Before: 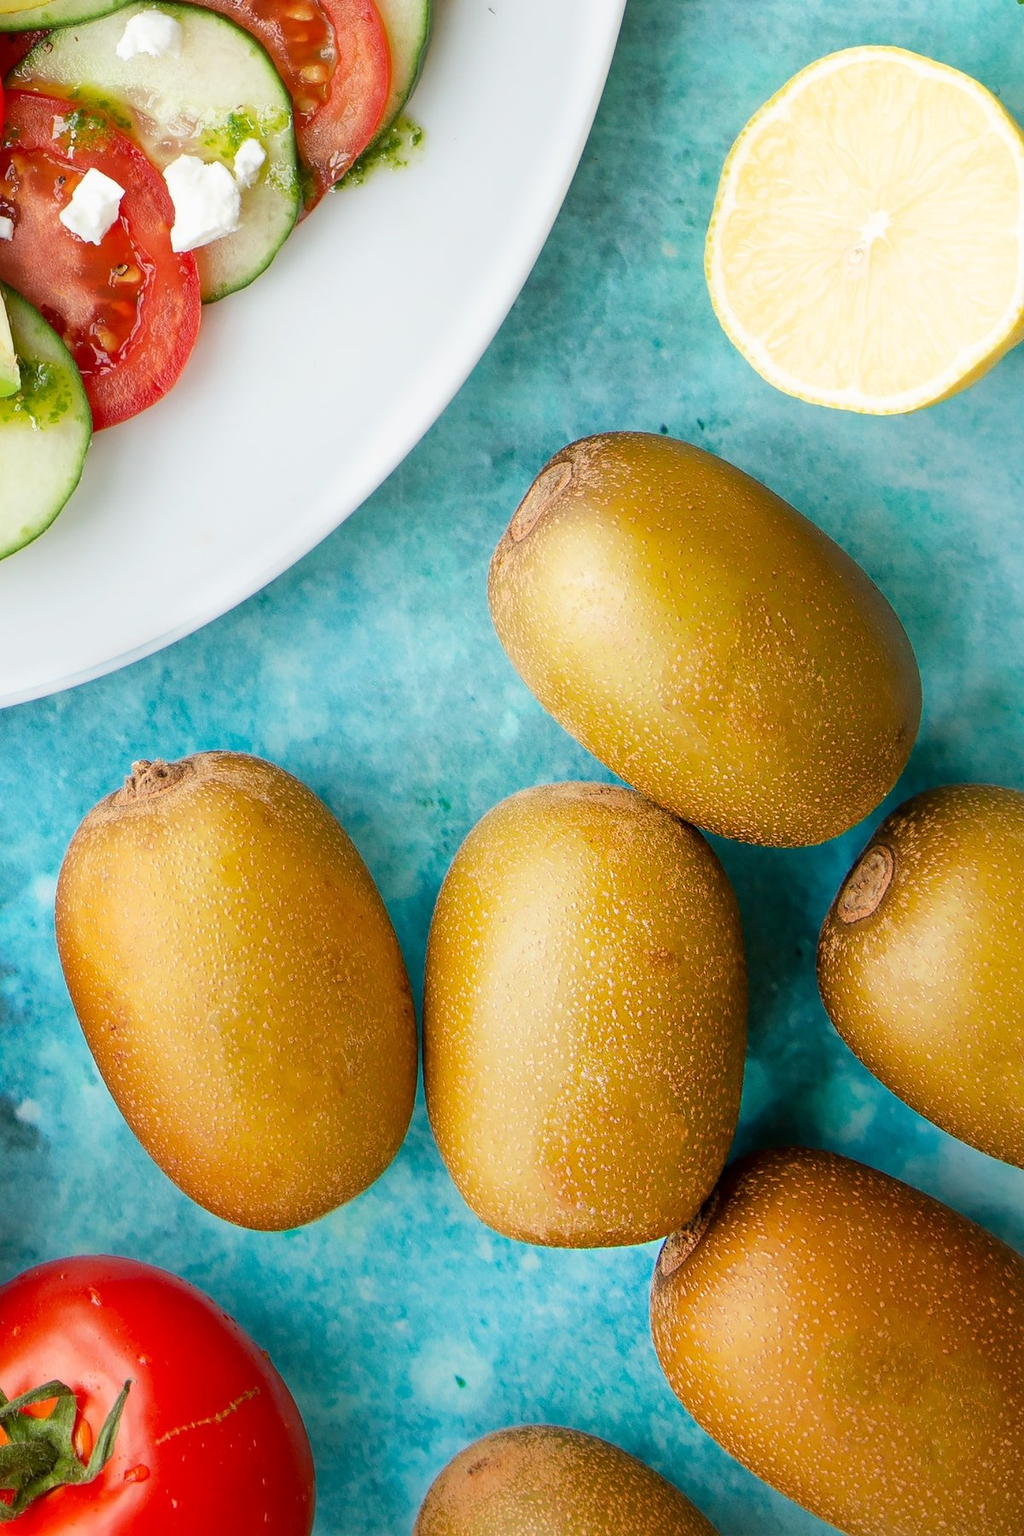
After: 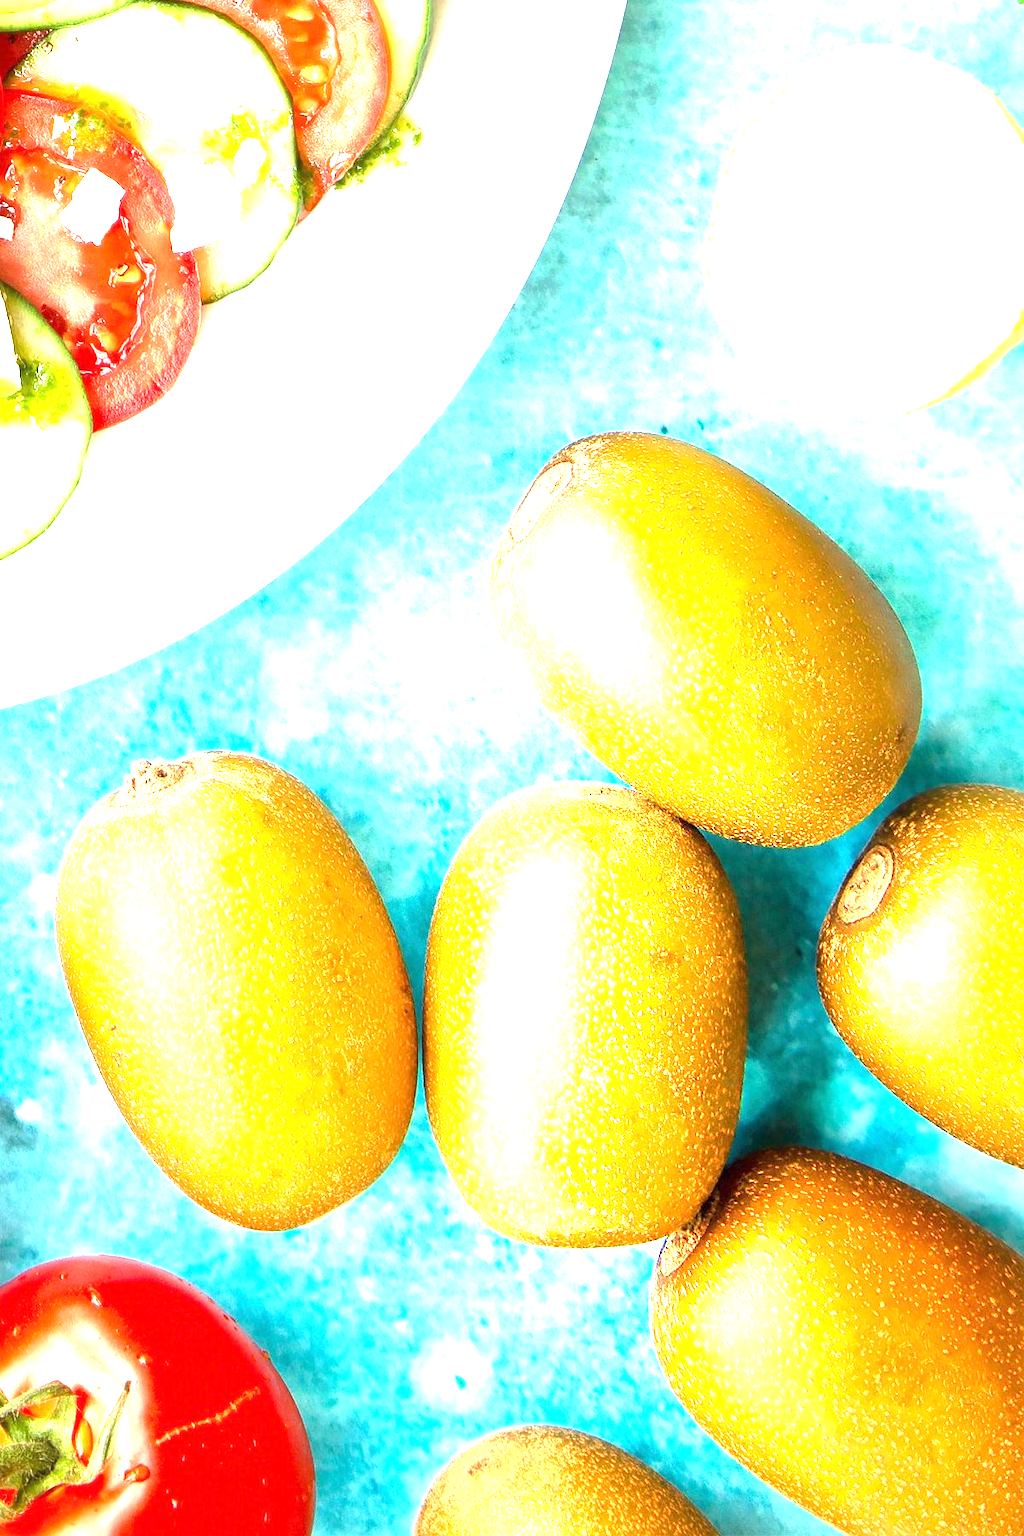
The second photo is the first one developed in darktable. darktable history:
exposure: exposure 2.258 EV, compensate exposure bias true, compensate highlight preservation false
